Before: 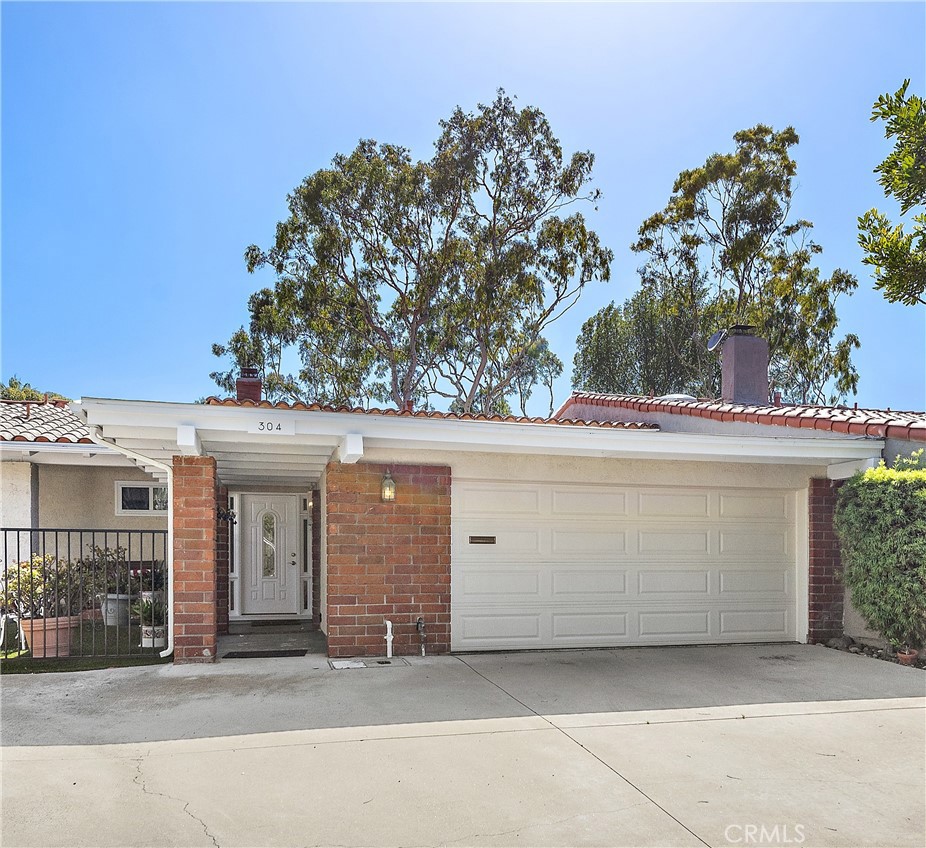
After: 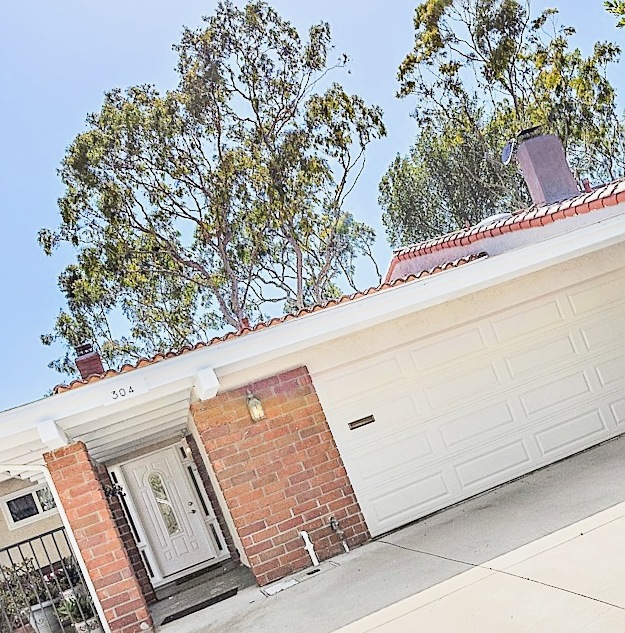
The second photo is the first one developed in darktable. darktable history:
crop and rotate: angle 20.94°, left 6.83%, right 3.732%, bottom 1.069%
filmic rgb: middle gray luminance 29.23%, black relative exposure -10.26 EV, white relative exposure 5.47 EV, target black luminance 0%, hardness 3.94, latitude 2.84%, contrast 1.123, highlights saturation mix 5.29%, shadows ↔ highlights balance 15.35%
exposure: black level correction 0, exposure 1.126 EV, compensate highlight preservation false
sharpen: on, module defaults
